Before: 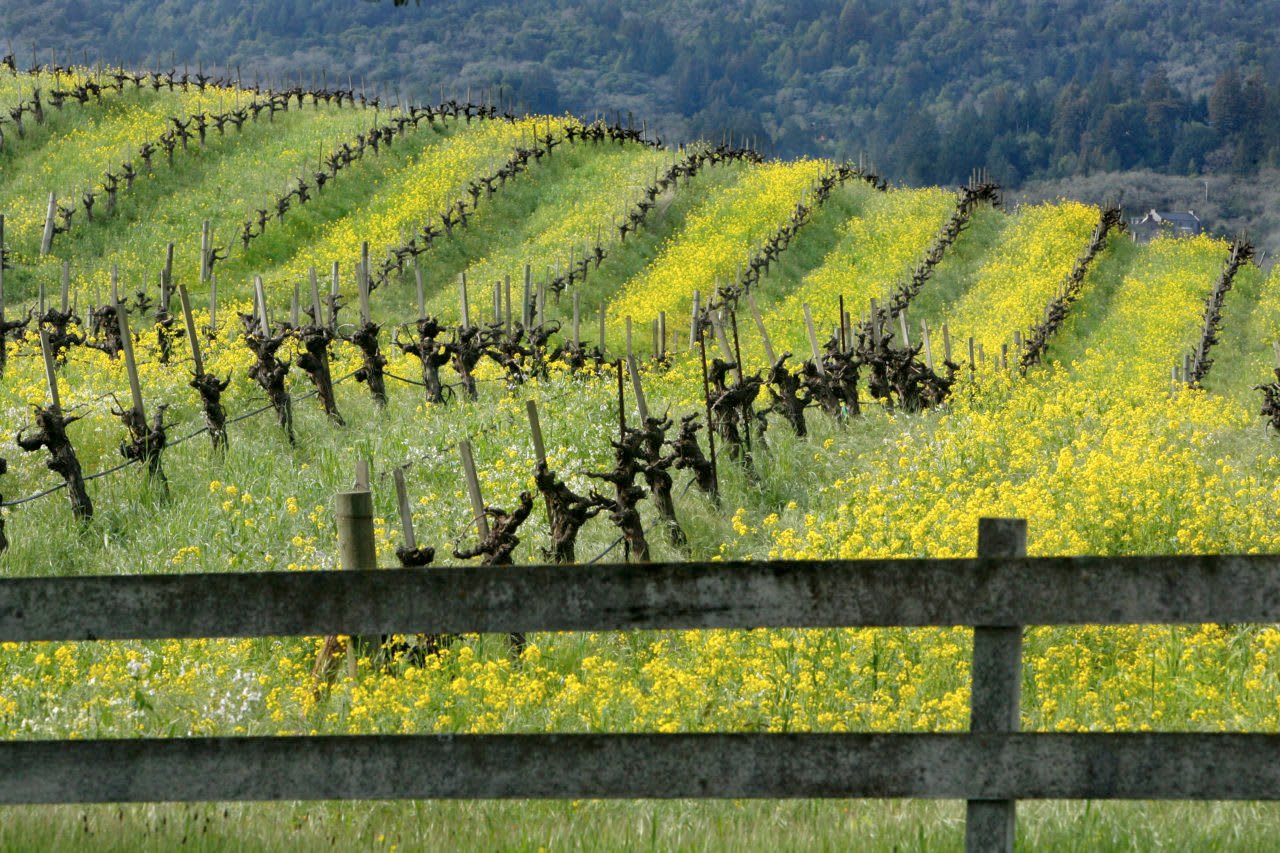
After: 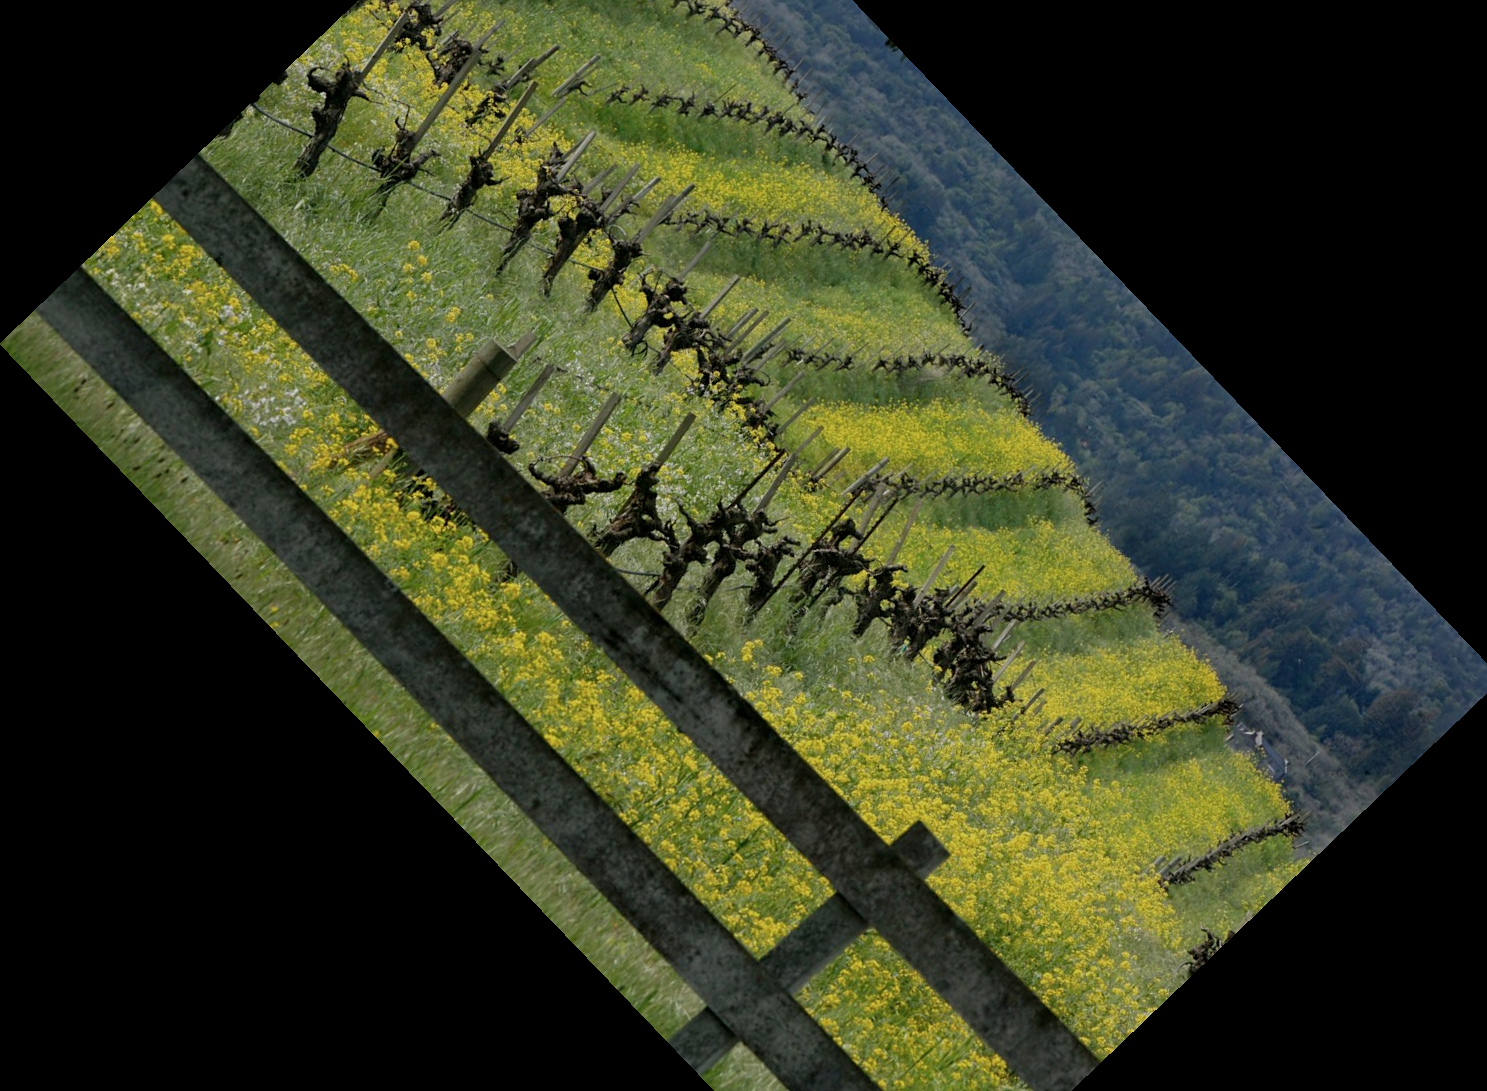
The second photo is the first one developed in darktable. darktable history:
exposure: black level correction 0, exposure -0.766 EV, compensate highlight preservation false
contrast brightness saturation: contrast 0.01, saturation -0.05
sharpen: amount 0.2
crop and rotate: angle -46.26°, top 16.234%, right 0.912%, bottom 11.704%
